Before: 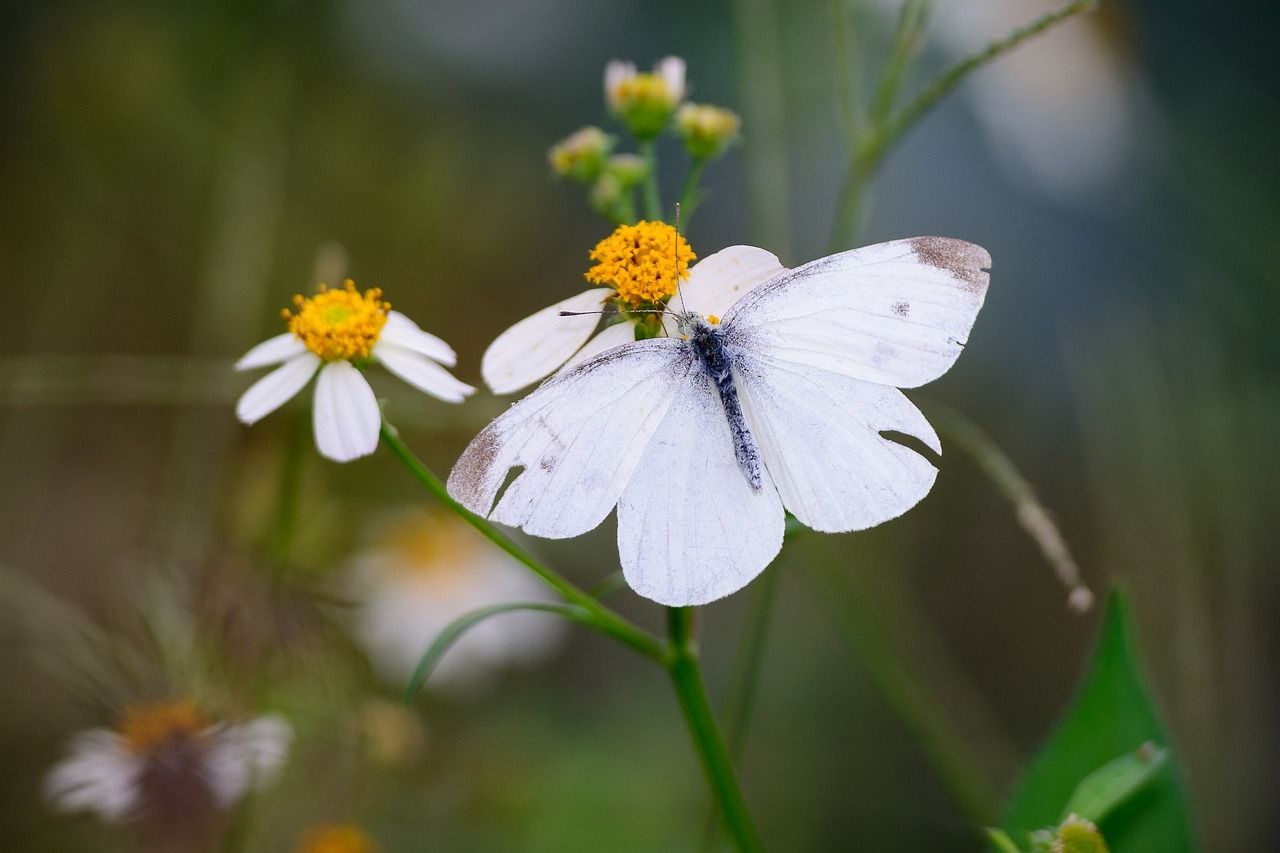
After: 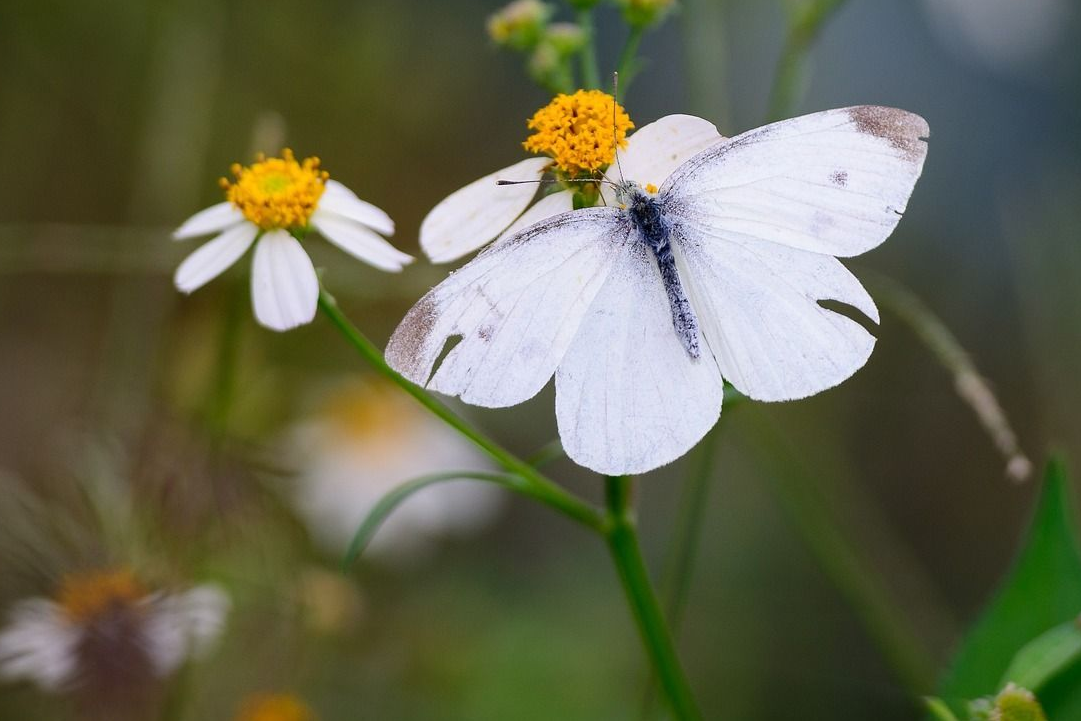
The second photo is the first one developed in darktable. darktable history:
crop and rotate: left 4.857%, top 15.463%, right 10.643%
